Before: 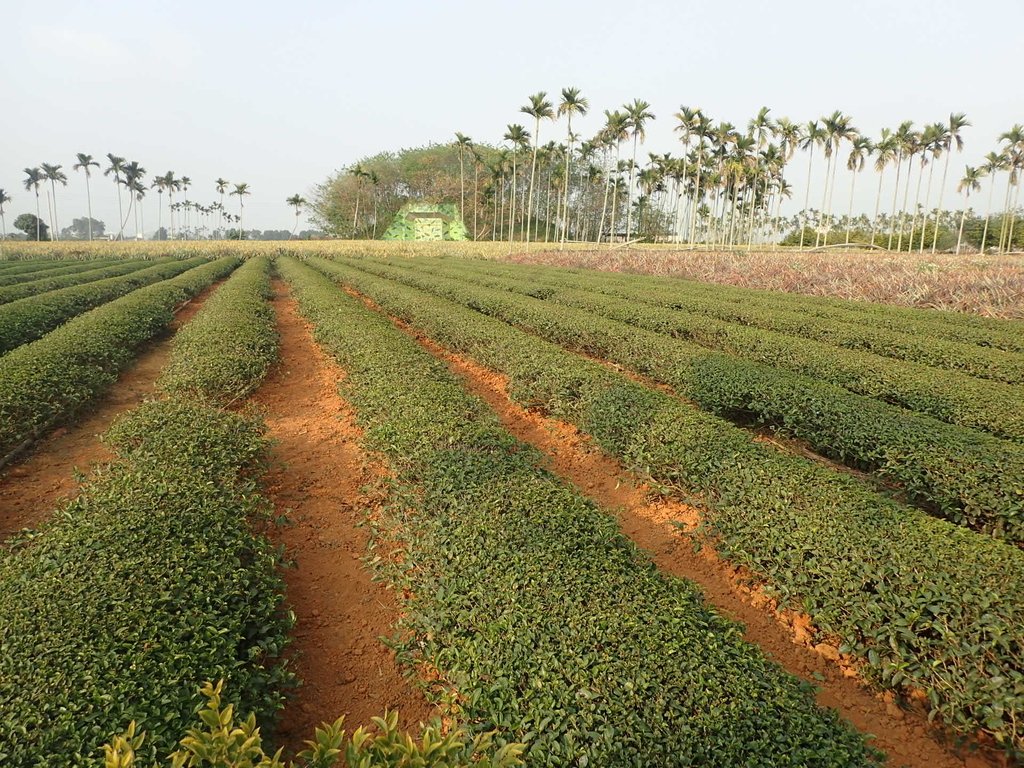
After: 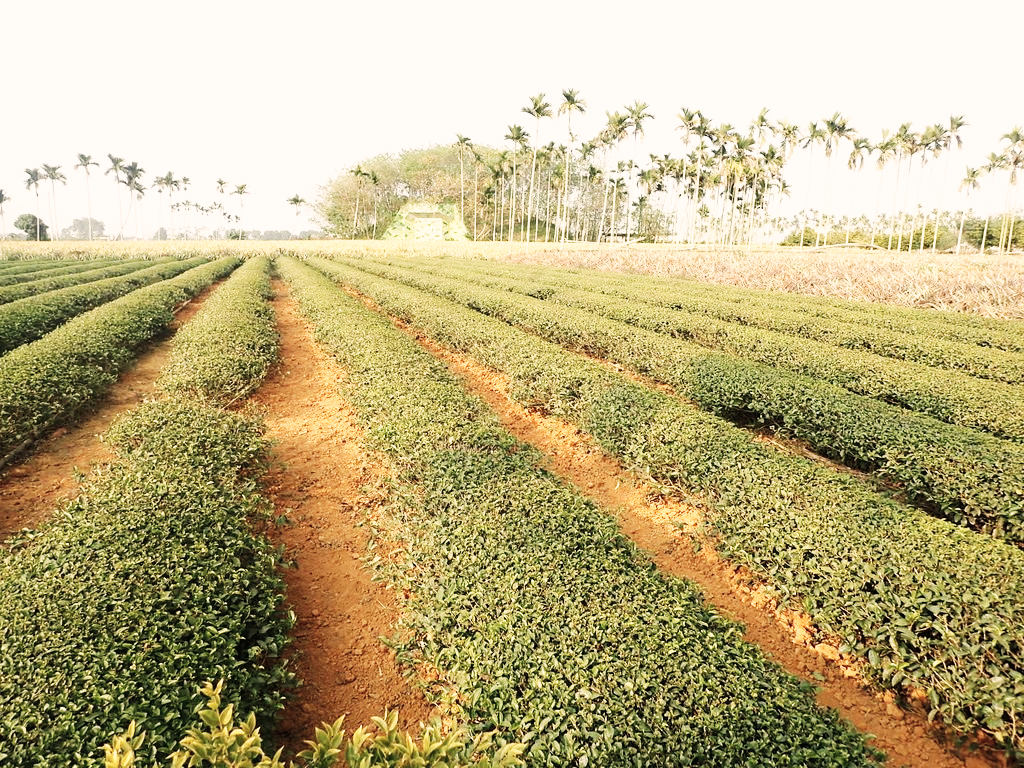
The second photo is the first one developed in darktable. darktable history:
rgb curve: curves: ch2 [(0, 0) (0.567, 0.512) (1, 1)], mode RGB, independent channels
color correction: highlights a* 5.59, highlights b* 5.24, saturation 0.68
base curve: curves: ch0 [(0, 0) (0.007, 0.004) (0.027, 0.03) (0.046, 0.07) (0.207, 0.54) (0.442, 0.872) (0.673, 0.972) (1, 1)], preserve colors none
